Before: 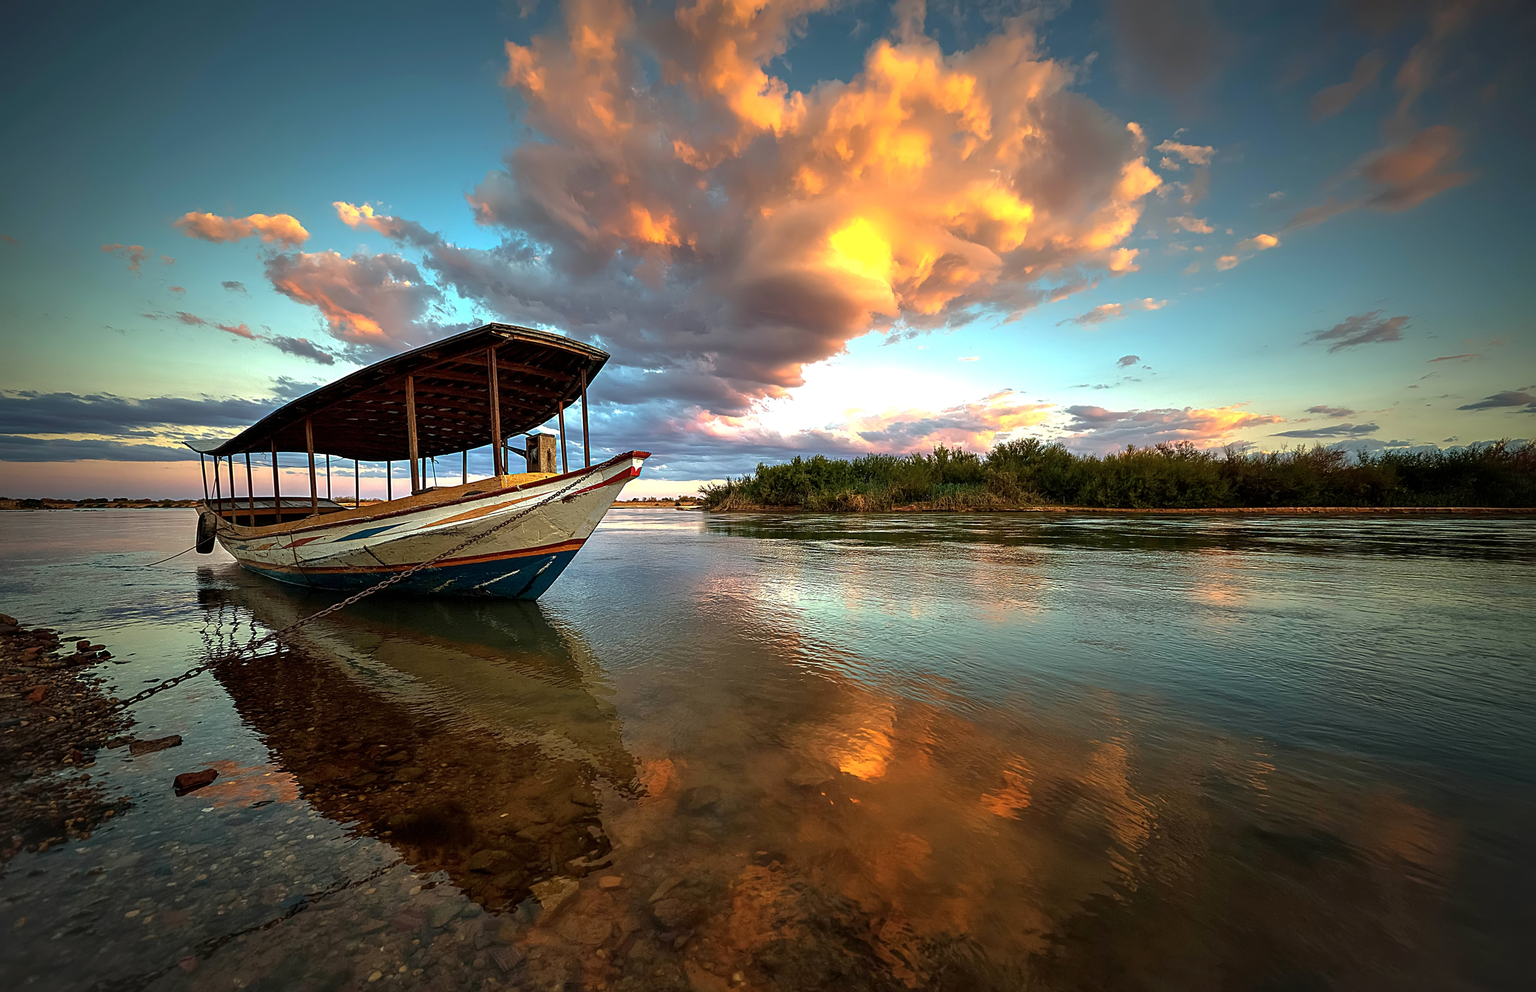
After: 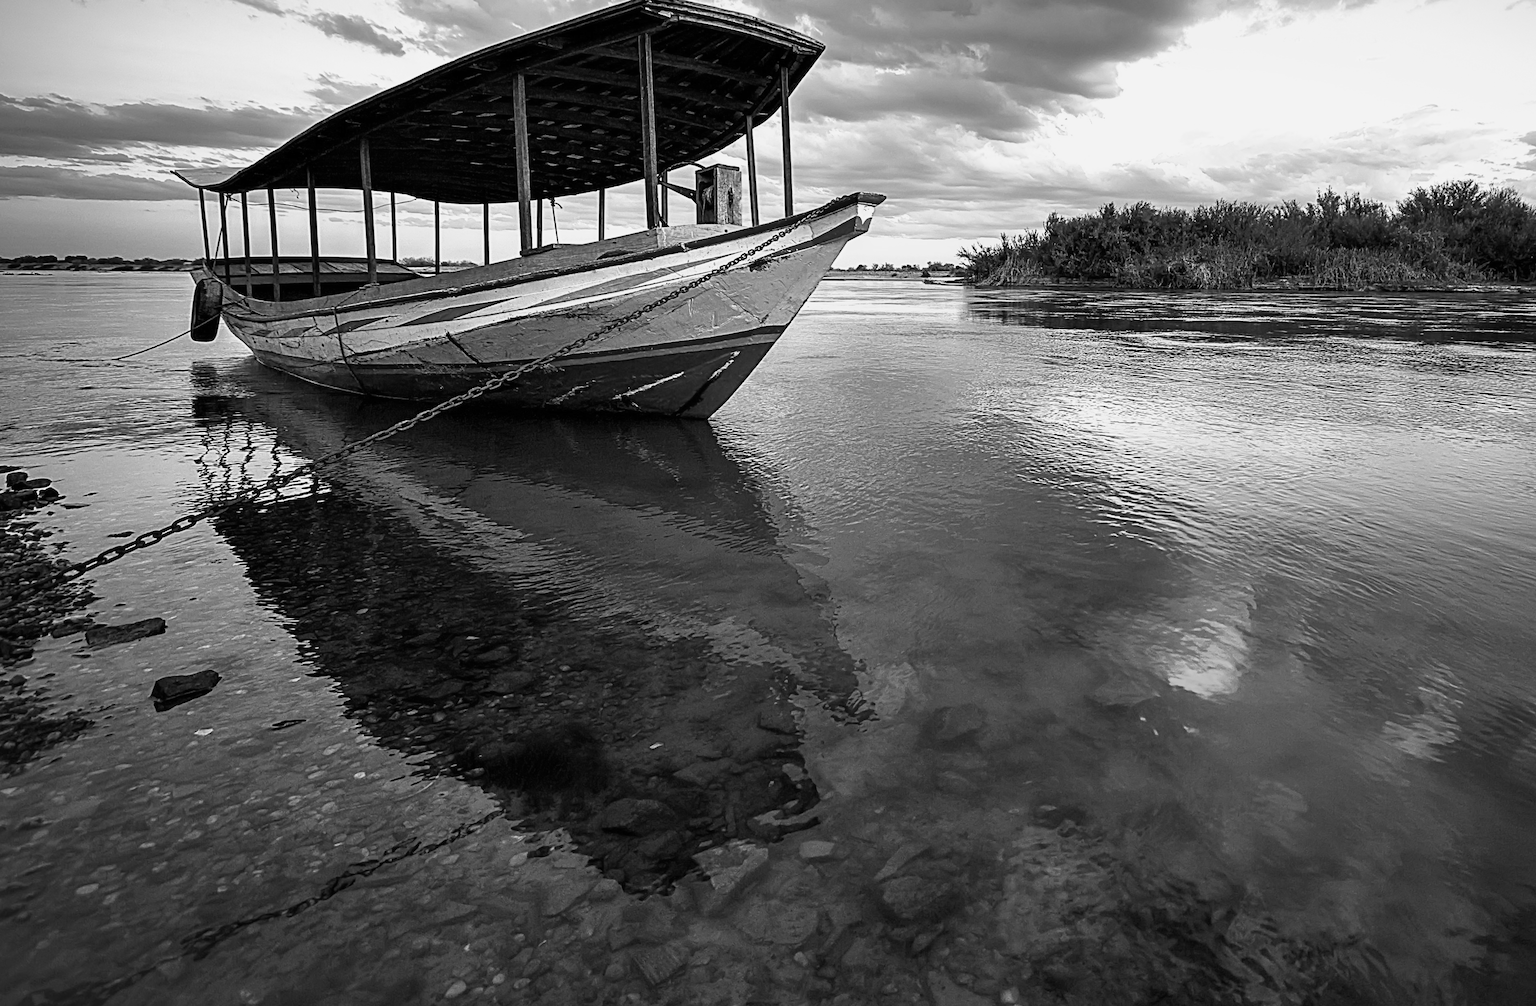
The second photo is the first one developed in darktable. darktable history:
base curve: curves: ch0 [(0, 0) (0.088, 0.125) (0.176, 0.251) (0.354, 0.501) (0.613, 0.749) (1, 0.877)]
color calibration: output gray [0.22, 0.42, 0.37, 0], illuminant as shot in camera, x 0.379, y 0.397, temperature 4140.66 K
crop and rotate: angle -0.661°, left 3.806%, top 32.282%, right 29.454%
